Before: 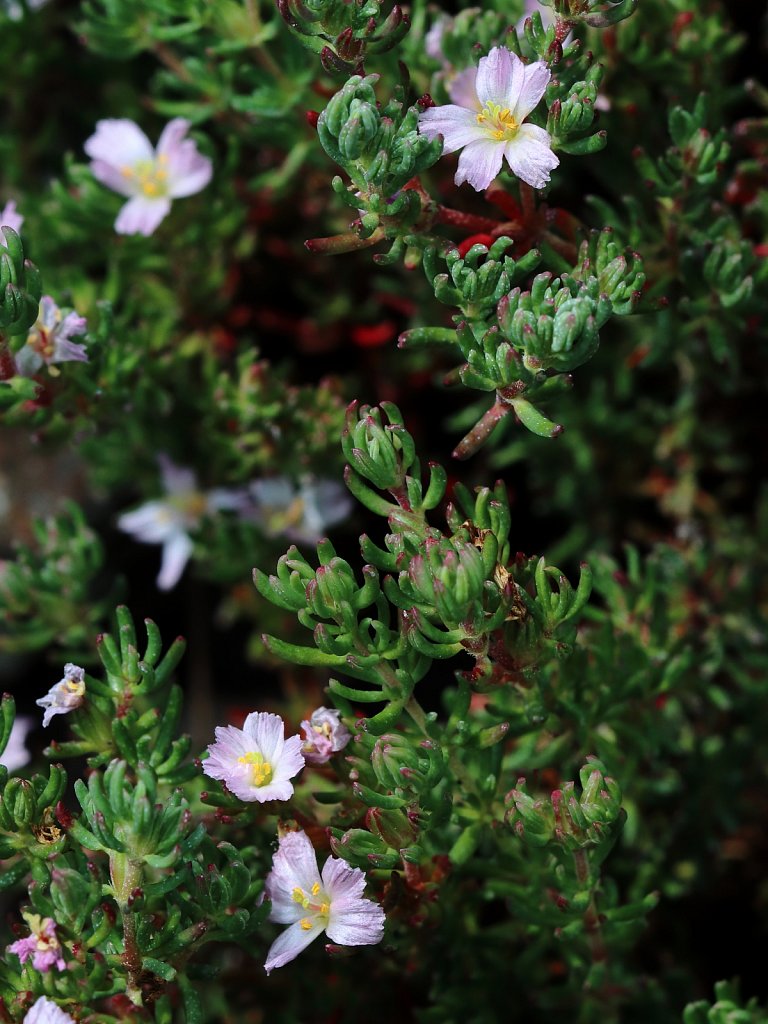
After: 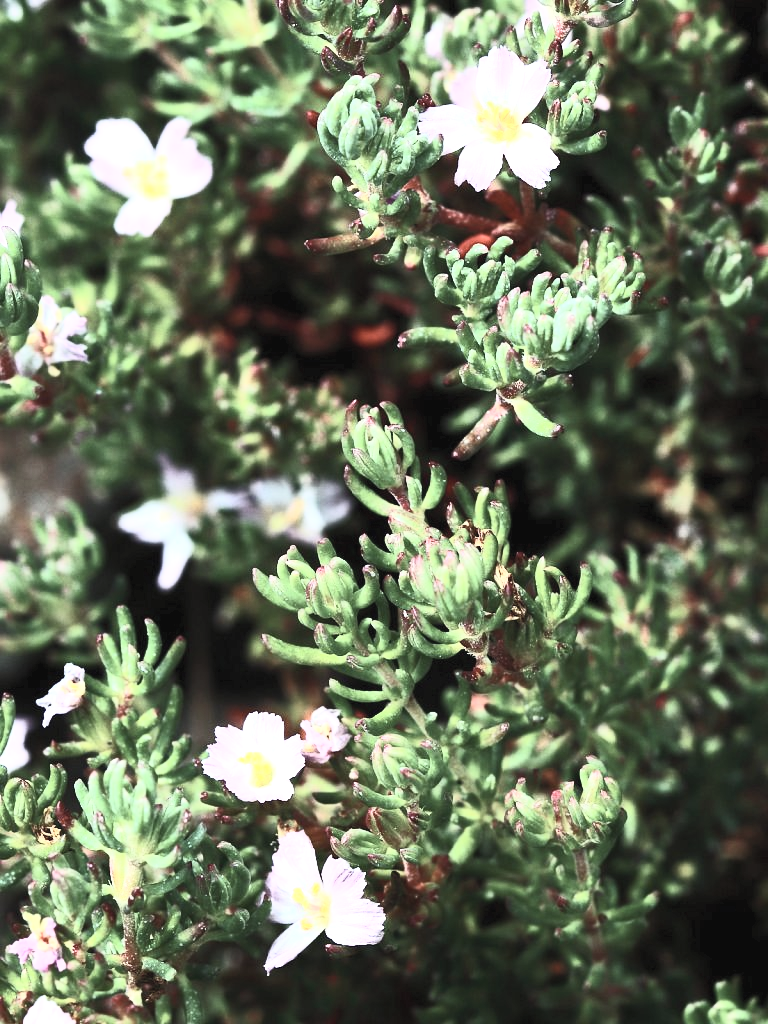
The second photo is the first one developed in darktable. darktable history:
contrast brightness saturation: contrast 0.57, brightness 0.57, saturation -0.34
exposure: black level correction 0, exposure 1 EV, compensate exposure bias true, compensate highlight preservation false
